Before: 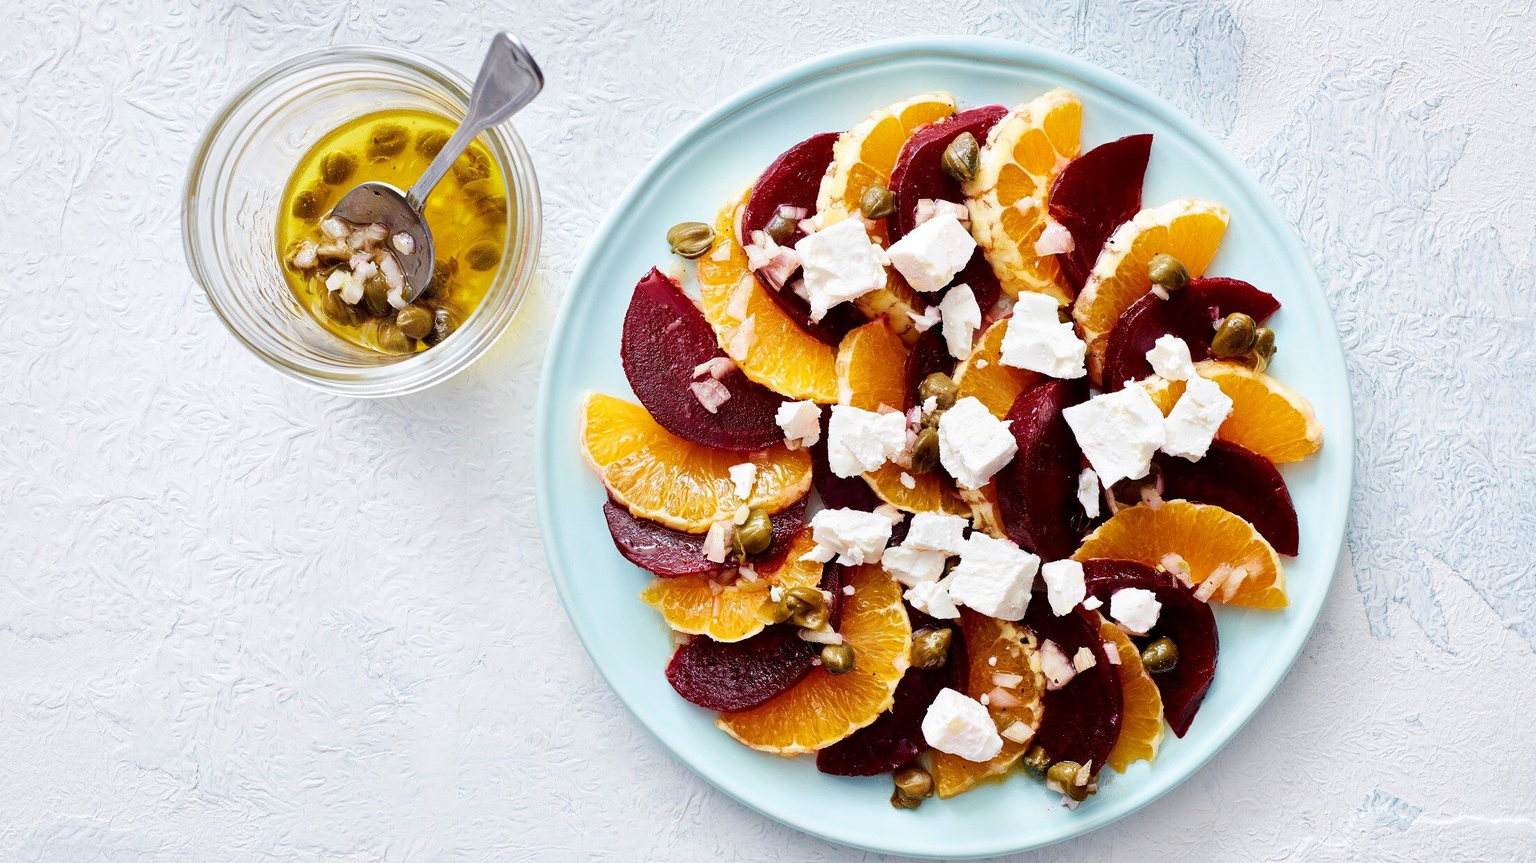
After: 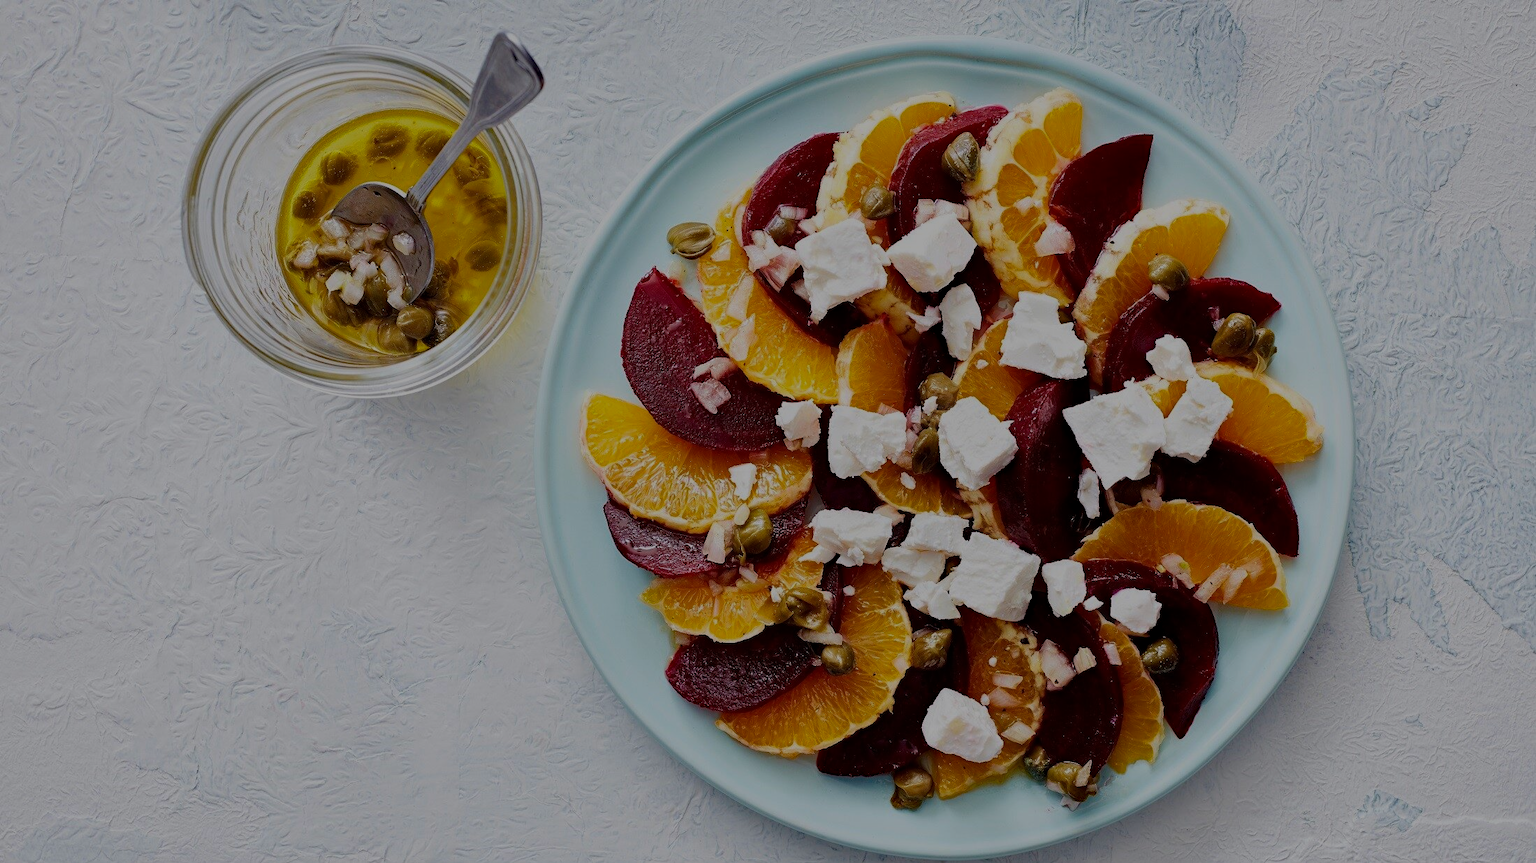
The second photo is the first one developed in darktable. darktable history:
haze removal: strength 0.423, compatibility mode true, adaptive false
exposure: exposure -1.453 EV, compensate exposure bias true, compensate highlight preservation false
